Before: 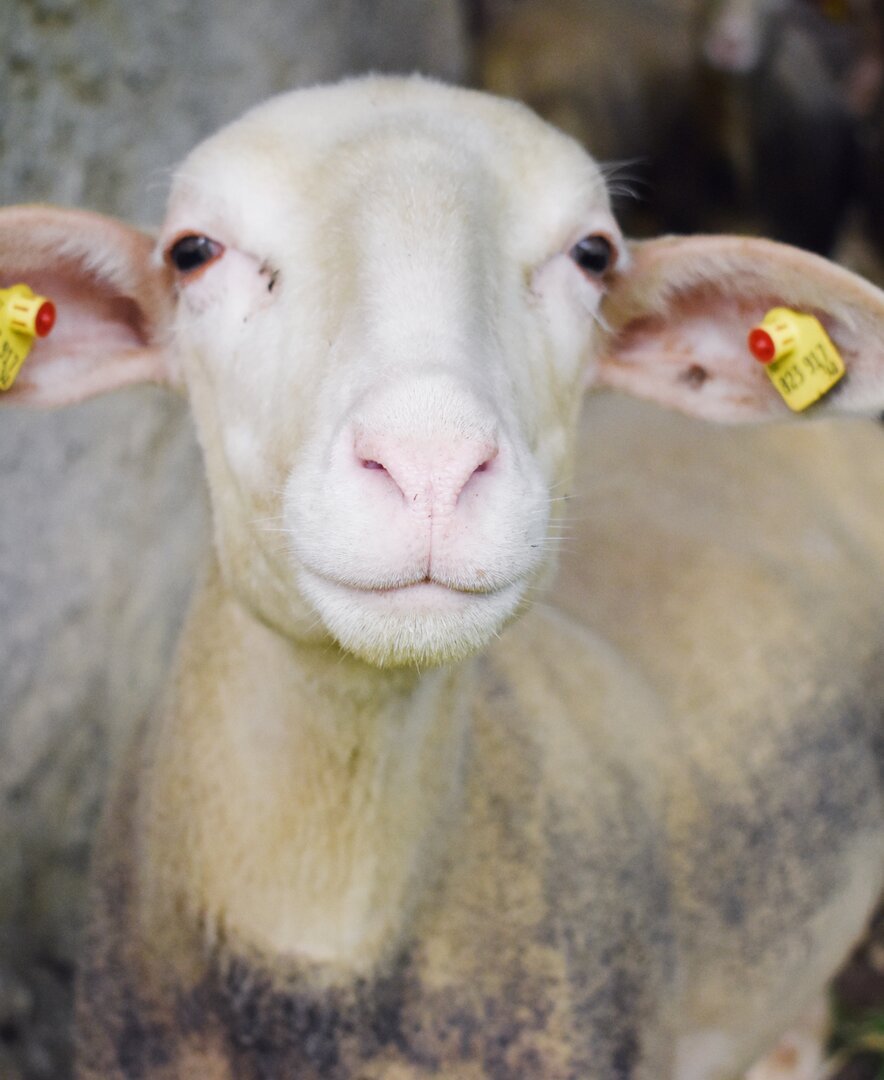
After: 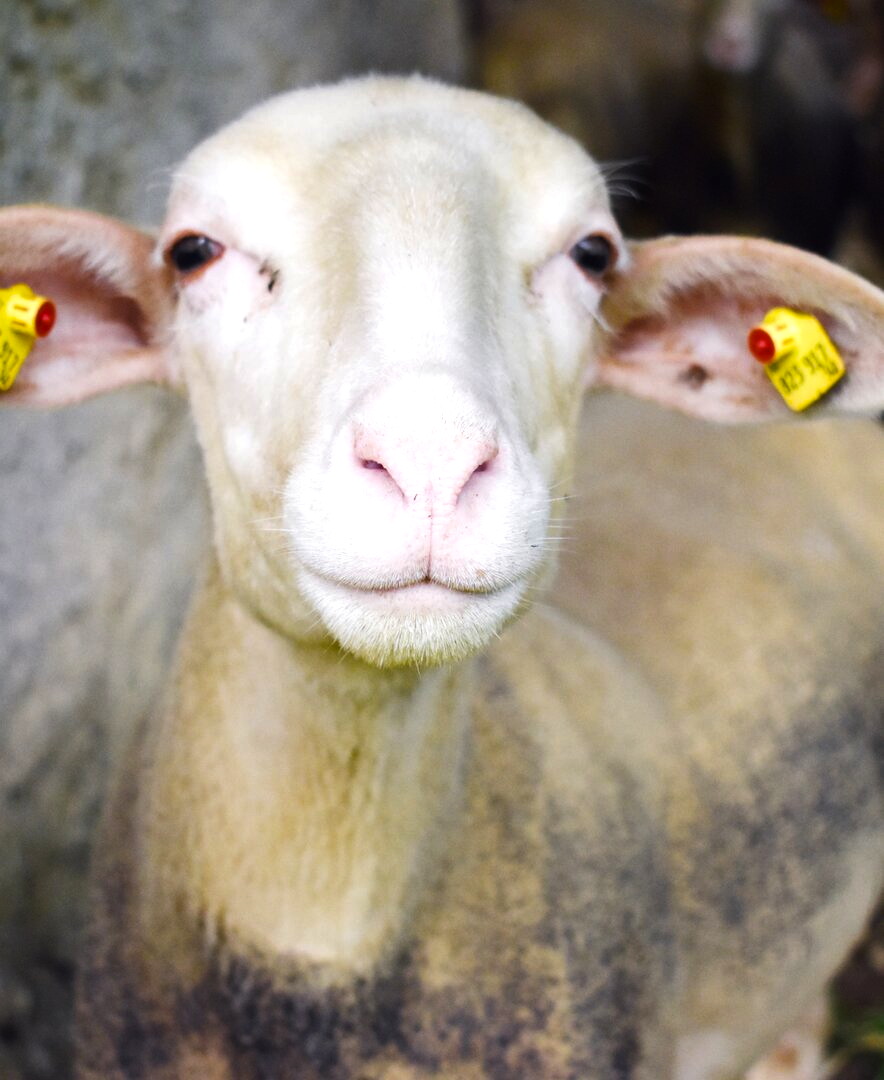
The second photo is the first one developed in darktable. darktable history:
color balance rgb: perceptual saturation grading › global saturation 30.742%, perceptual brilliance grading › global brilliance 14.346%, perceptual brilliance grading › shadows -35.538%
exposure: exposure -0.055 EV, compensate highlight preservation false
